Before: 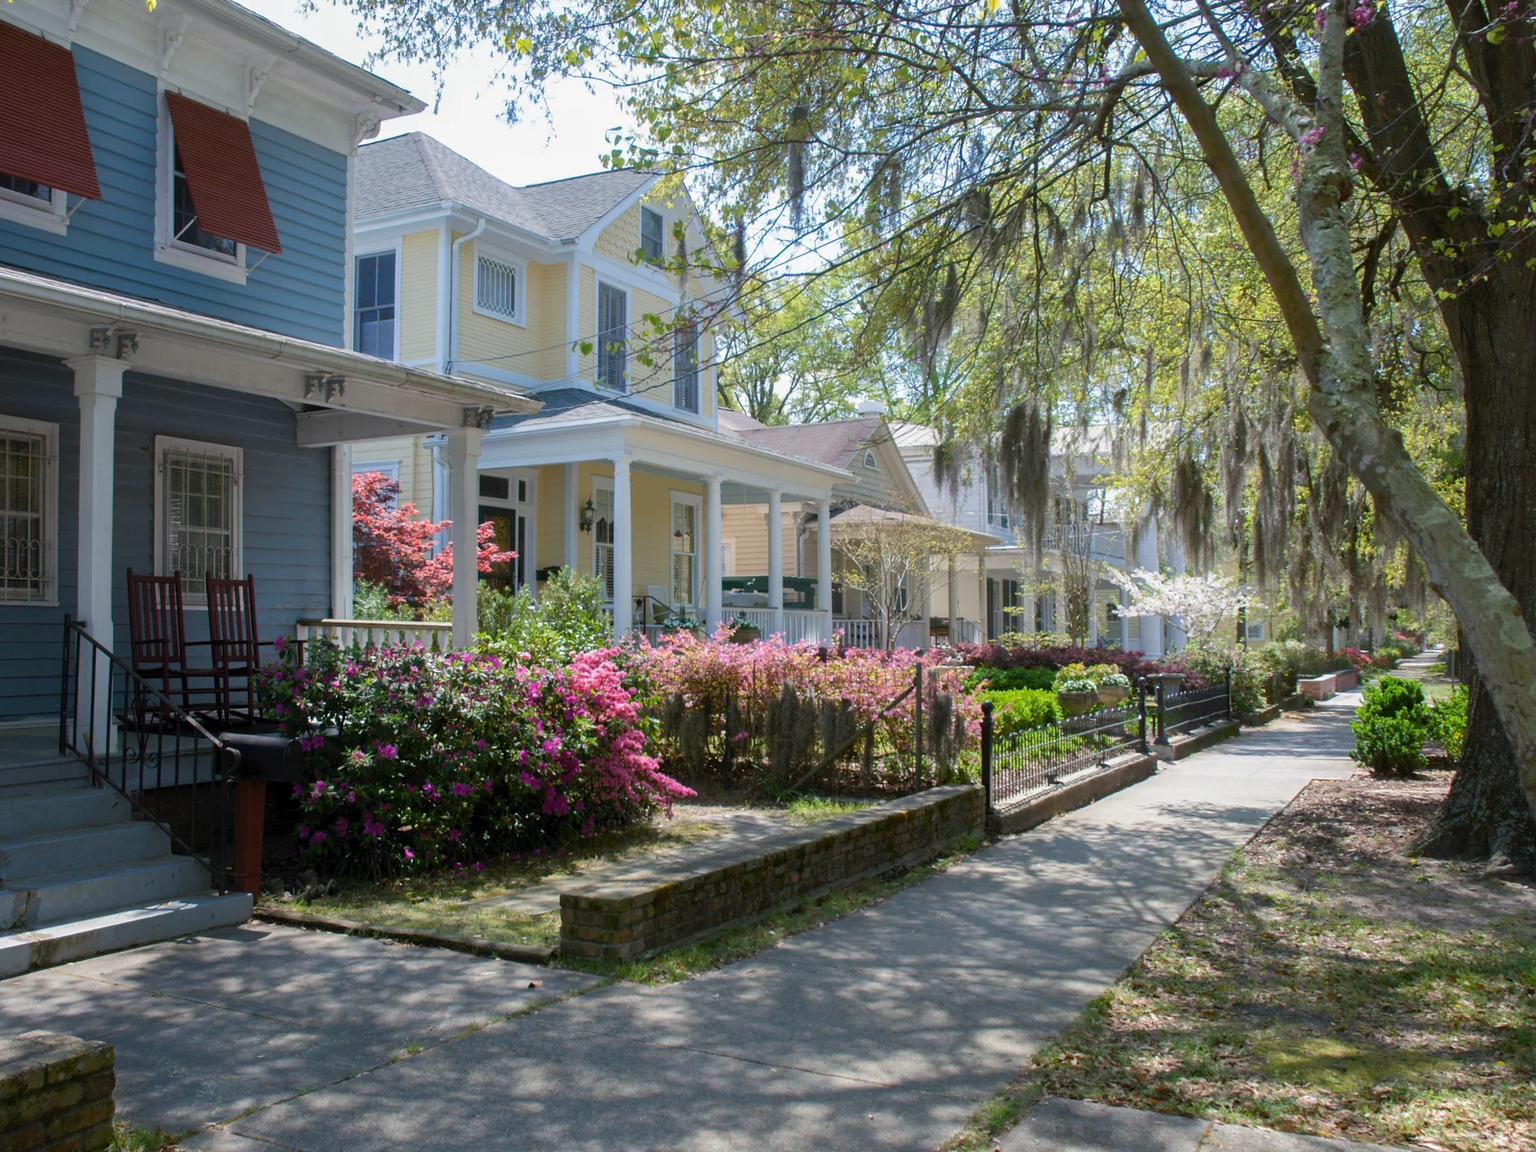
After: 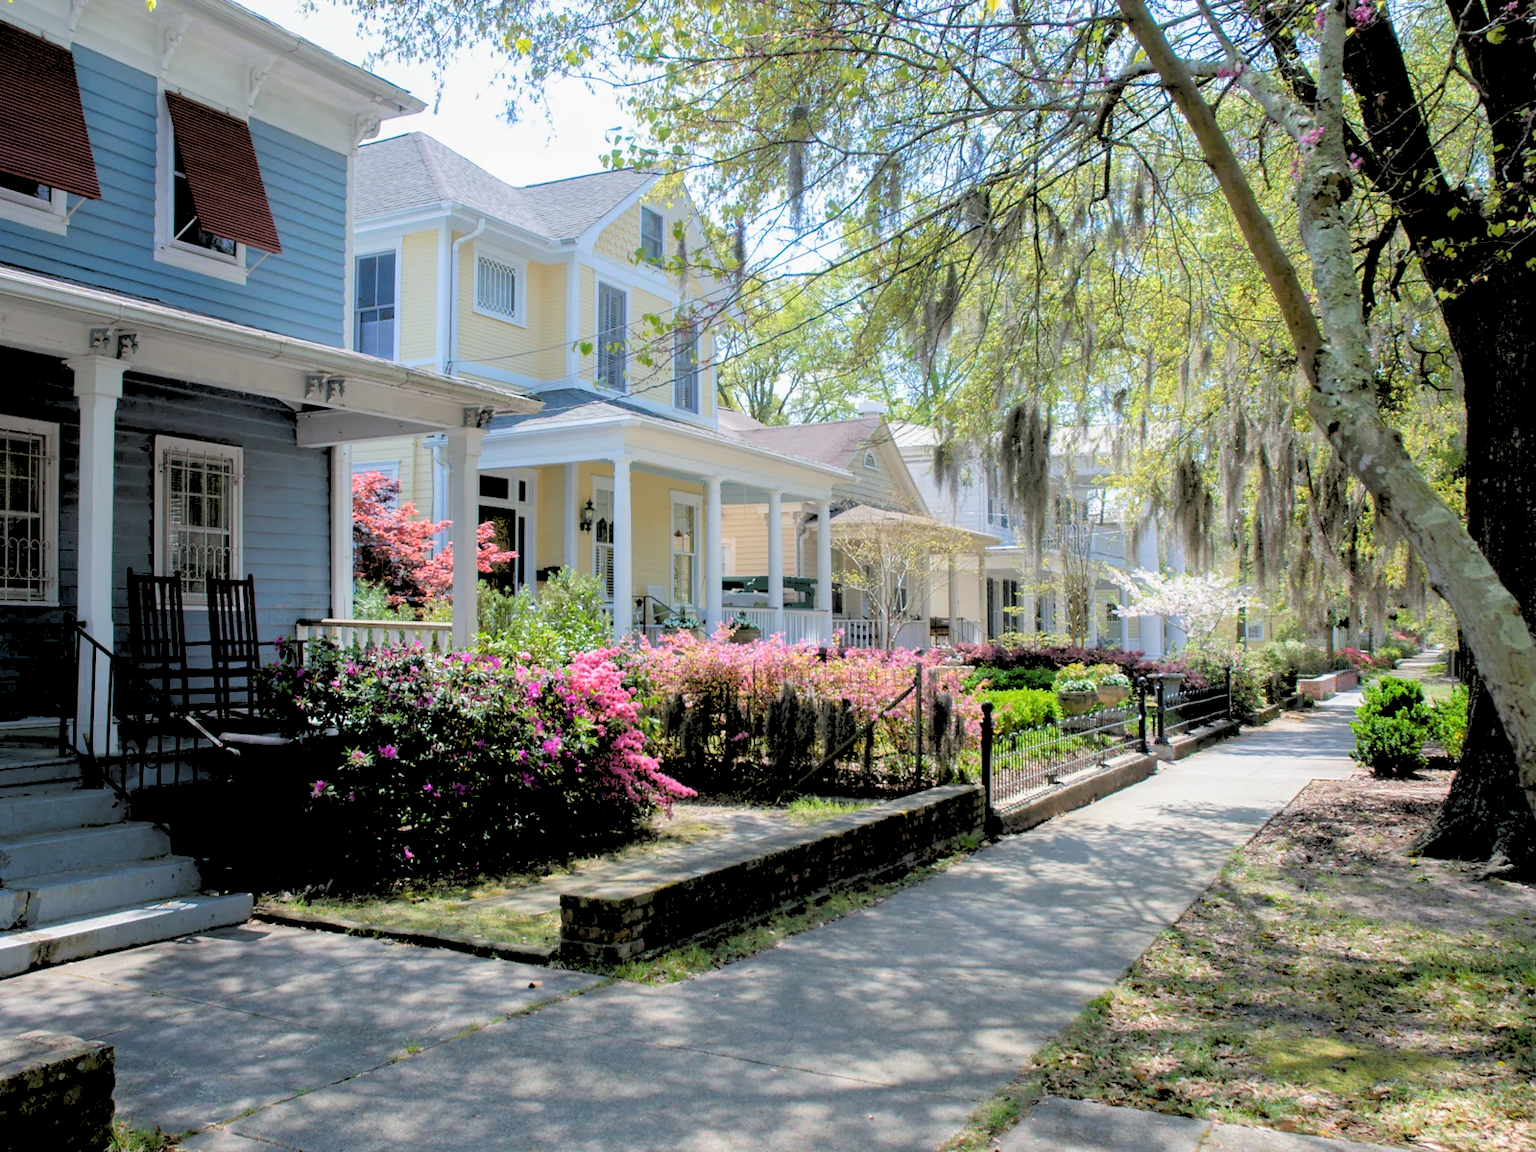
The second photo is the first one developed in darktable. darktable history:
rgb levels: levels [[0.027, 0.429, 0.996], [0, 0.5, 1], [0, 0.5, 1]]
tone equalizer: on, module defaults
